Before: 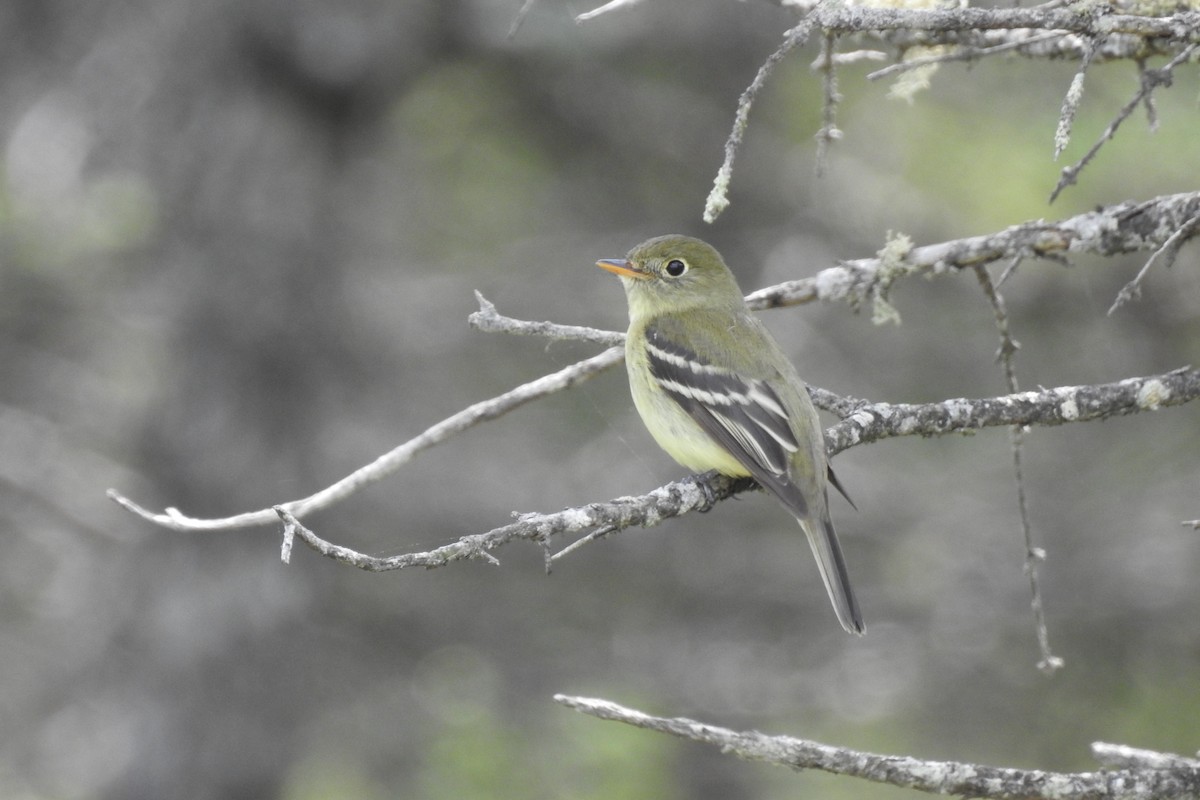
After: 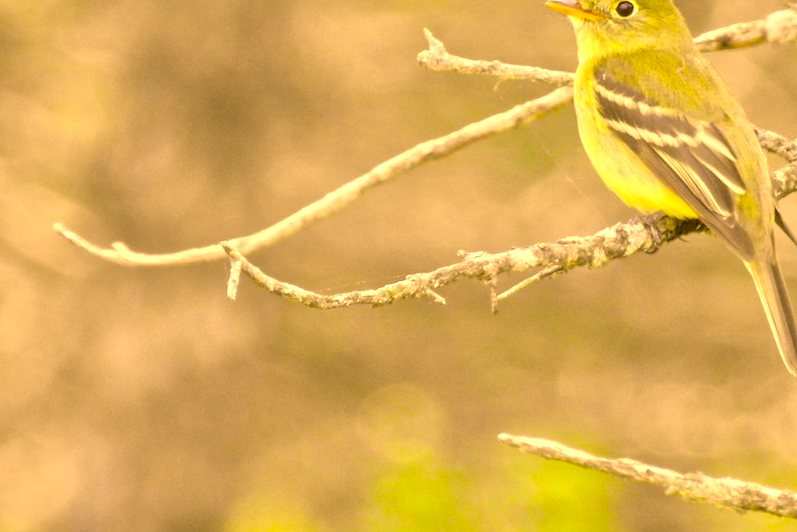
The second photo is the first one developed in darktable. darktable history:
tone equalizer: -7 EV 0.14 EV, -6 EV 0.581 EV, -5 EV 1.17 EV, -4 EV 1.36 EV, -3 EV 1.16 EV, -2 EV 0.6 EV, -1 EV 0.155 EV, smoothing diameter 2.09%, edges refinement/feathering 24.07, mask exposure compensation -1.57 EV, filter diffusion 5
color correction: highlights a* 10.56, highlights b* 30.5, shadows a* 2.83, shadows b* 17.18, saturation 1.72
crop and rotate: angle -0.68°, left 3.581%, top 32.298%, right 28.818%
